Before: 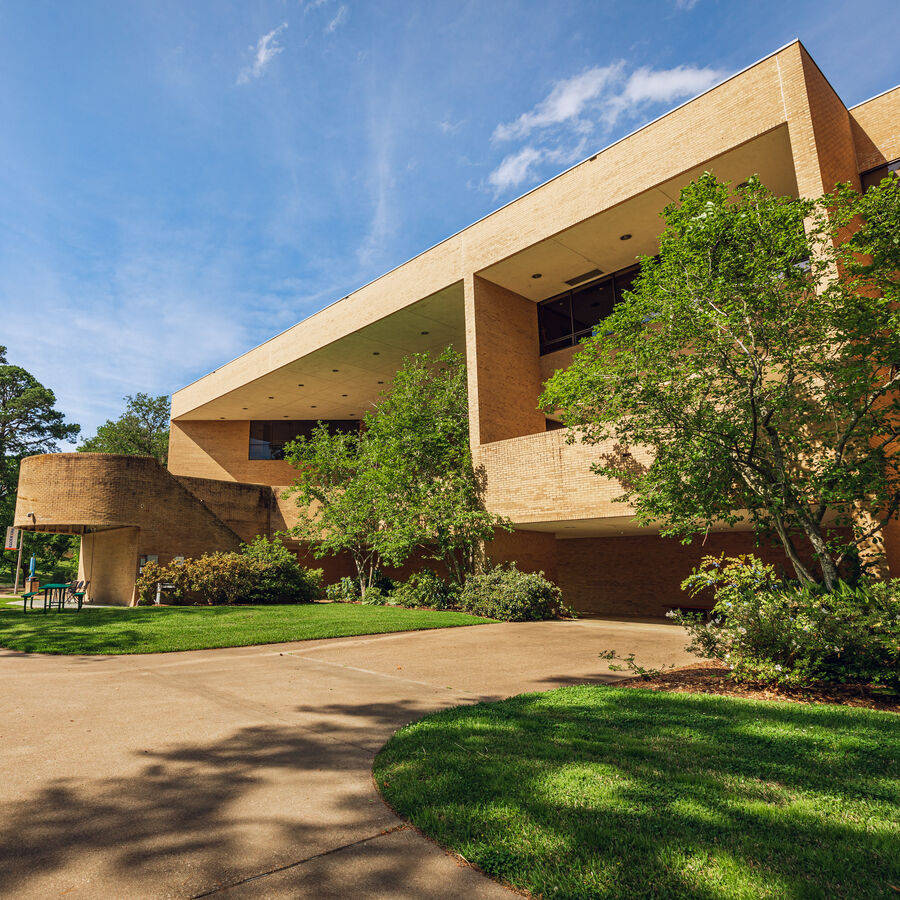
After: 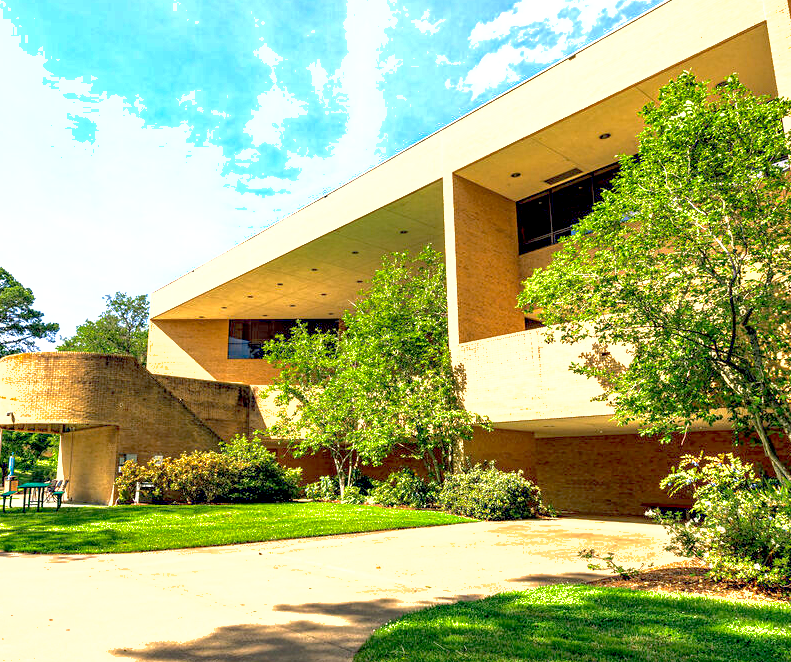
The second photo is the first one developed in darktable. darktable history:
local contrast: highlights 100%, shadows 100%, detail 120%, midtone range 0.2
crop and rotate: left 2.425%, top 11.305%, right 9.6%, bottom 15.08%
white balance: red 1.004, blue 1.096
exposure: black level correction 0.009, exposure 1.425 EV, compensate highlight preservation false
color correction: highlights a* -0.482, highlights b* 9.48, shadows a* -9.48, shadows b* 0.803
shadows and highlights: on, module defaults
